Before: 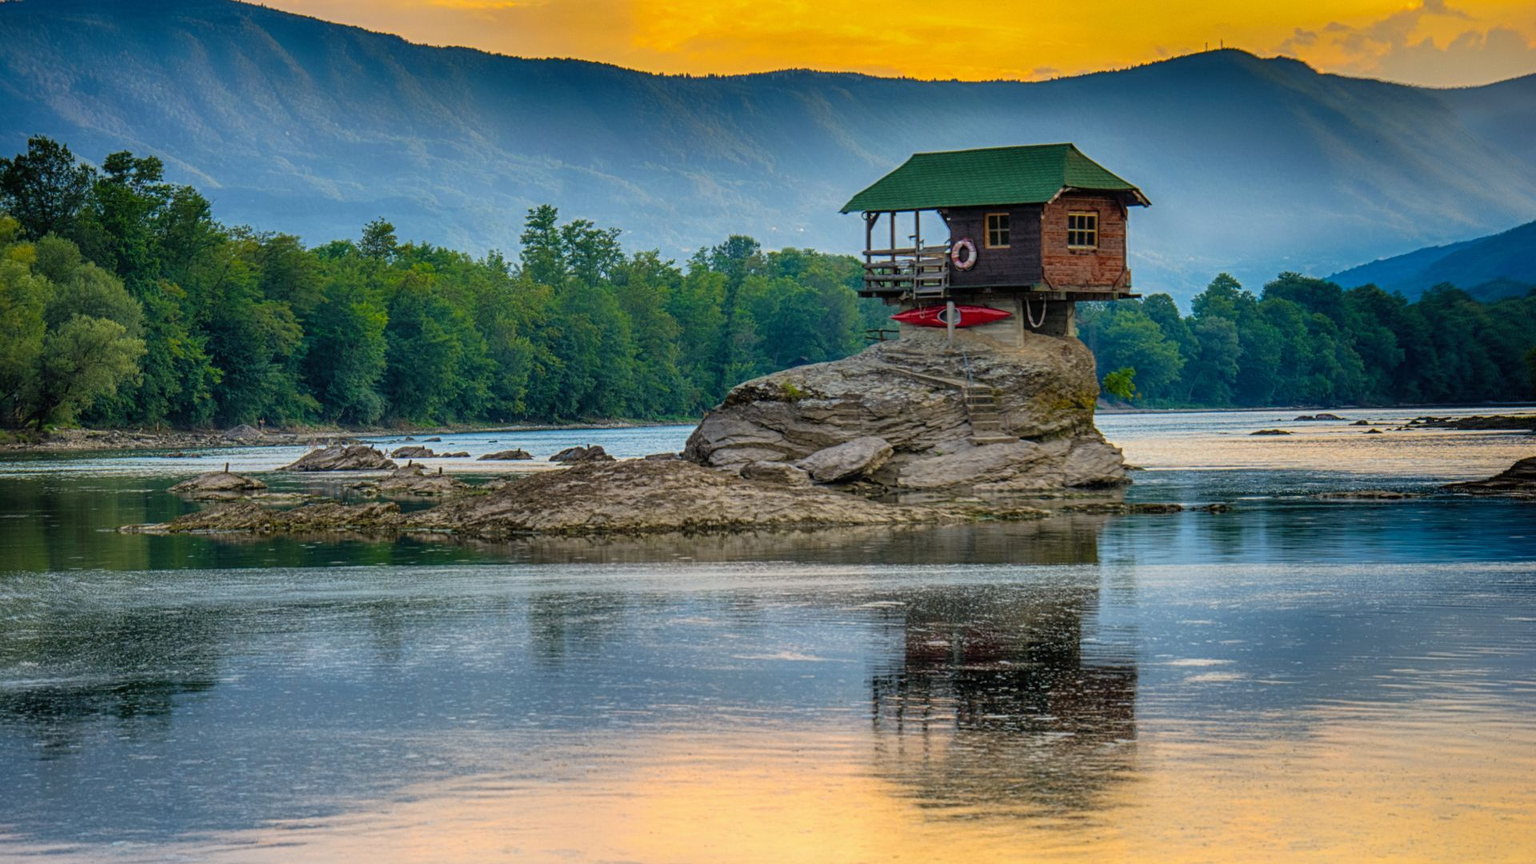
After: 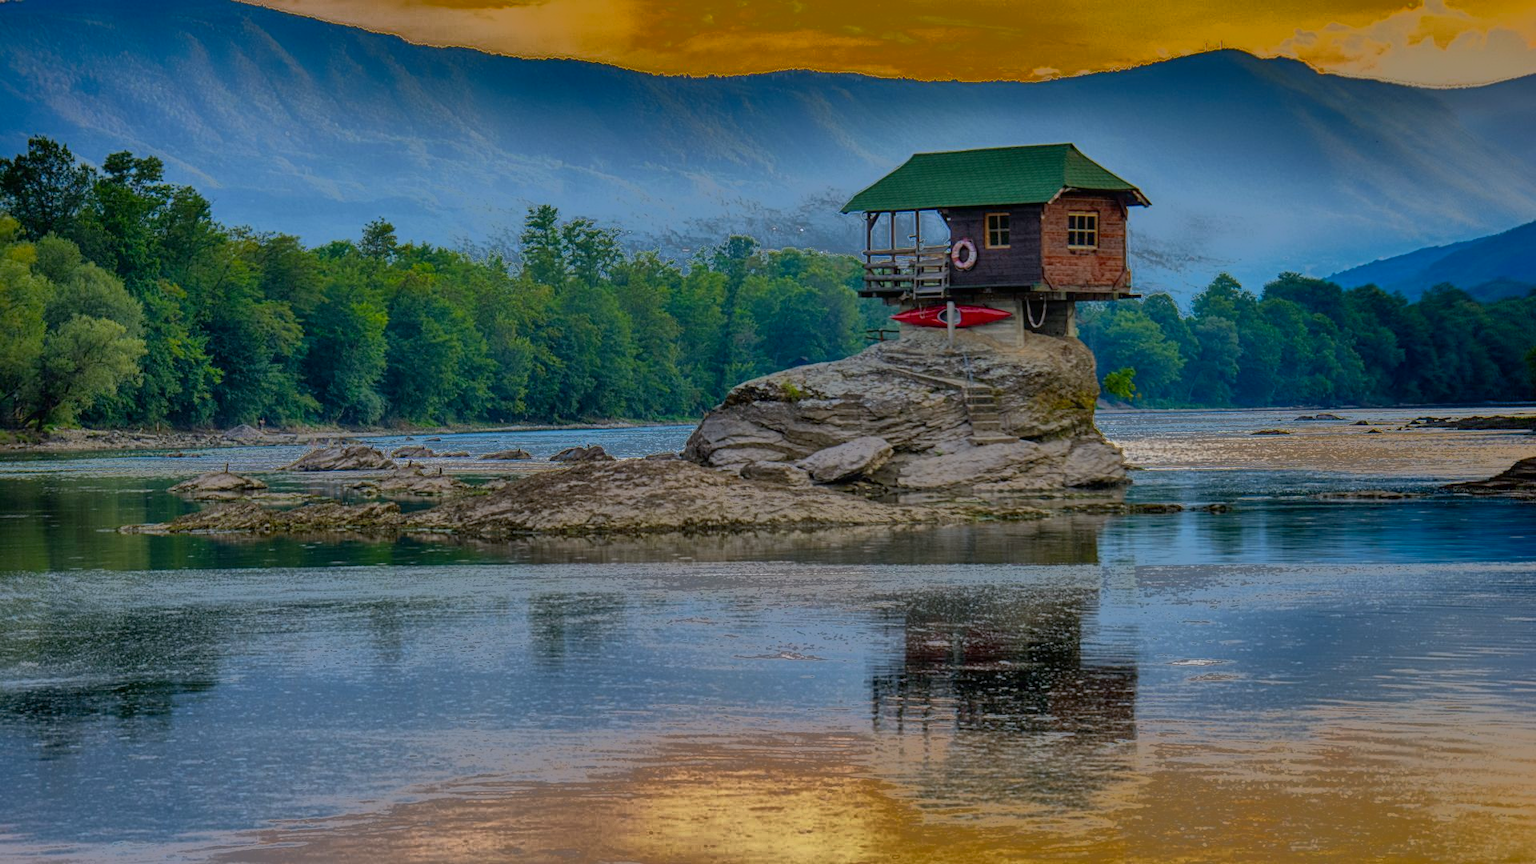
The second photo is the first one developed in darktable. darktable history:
contrast brightness saturation: brightness -0.09
fill light: exposure -0.73 EV, center 0.69, width 2.2
white balance: red 0.984, blue 1.059
shadows and highlights: highlights -60
bloom: size 15%, threshold 97%, strength 7%
